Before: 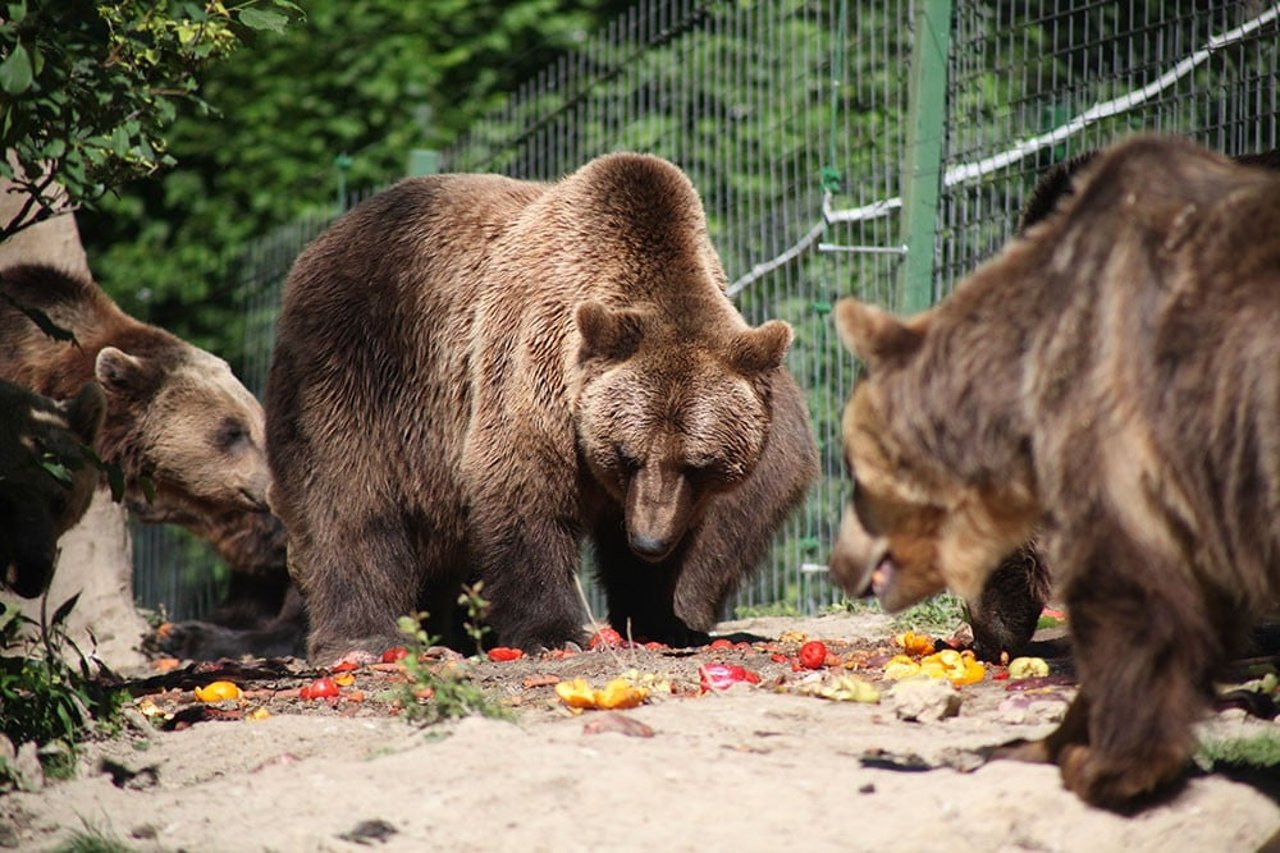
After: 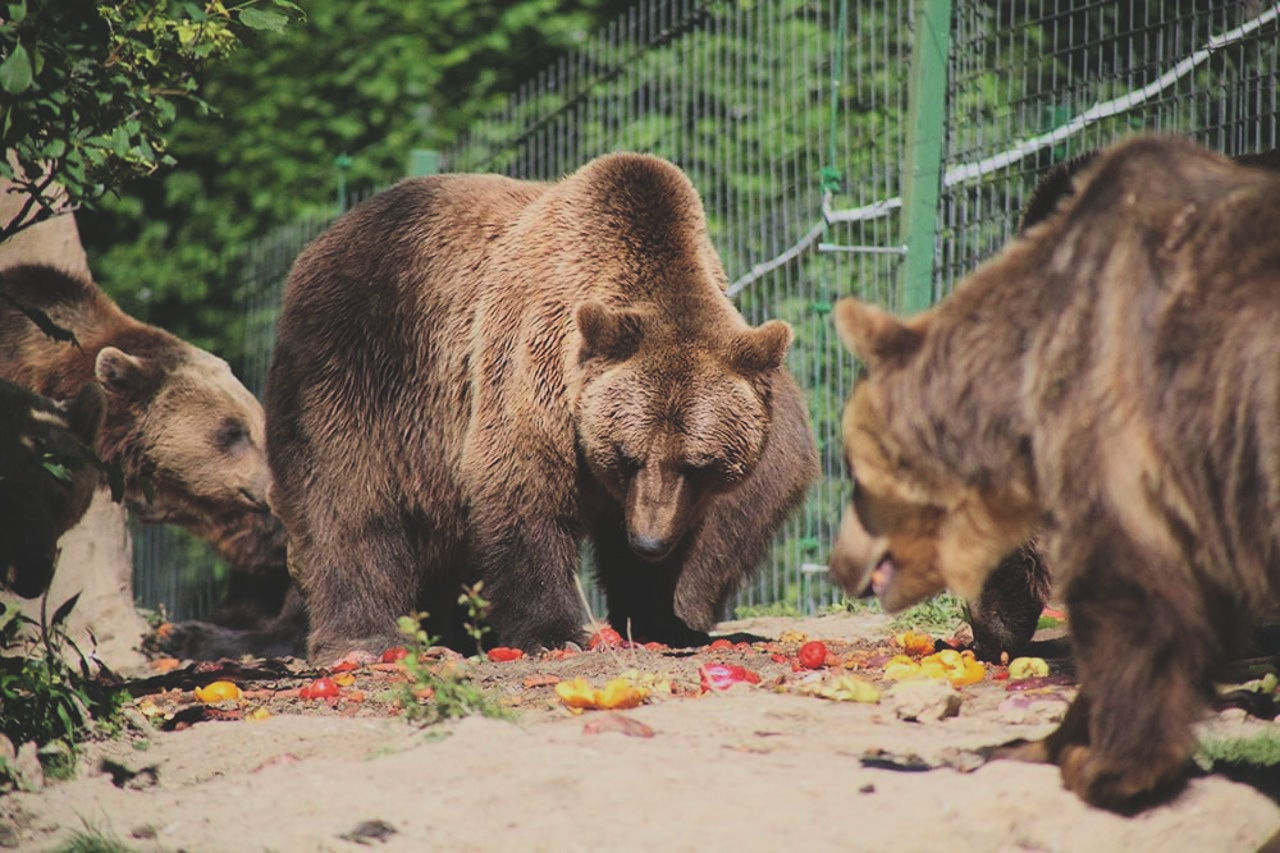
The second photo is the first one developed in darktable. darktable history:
exposure: black level correction -0.028, compensate highlight preservation false
velvia: on, module defaults
filmic rgb: black relative exposure -7.48 EV, white relative exposure 4.83 EV, hardness 3.4, color science v6 (2022)
